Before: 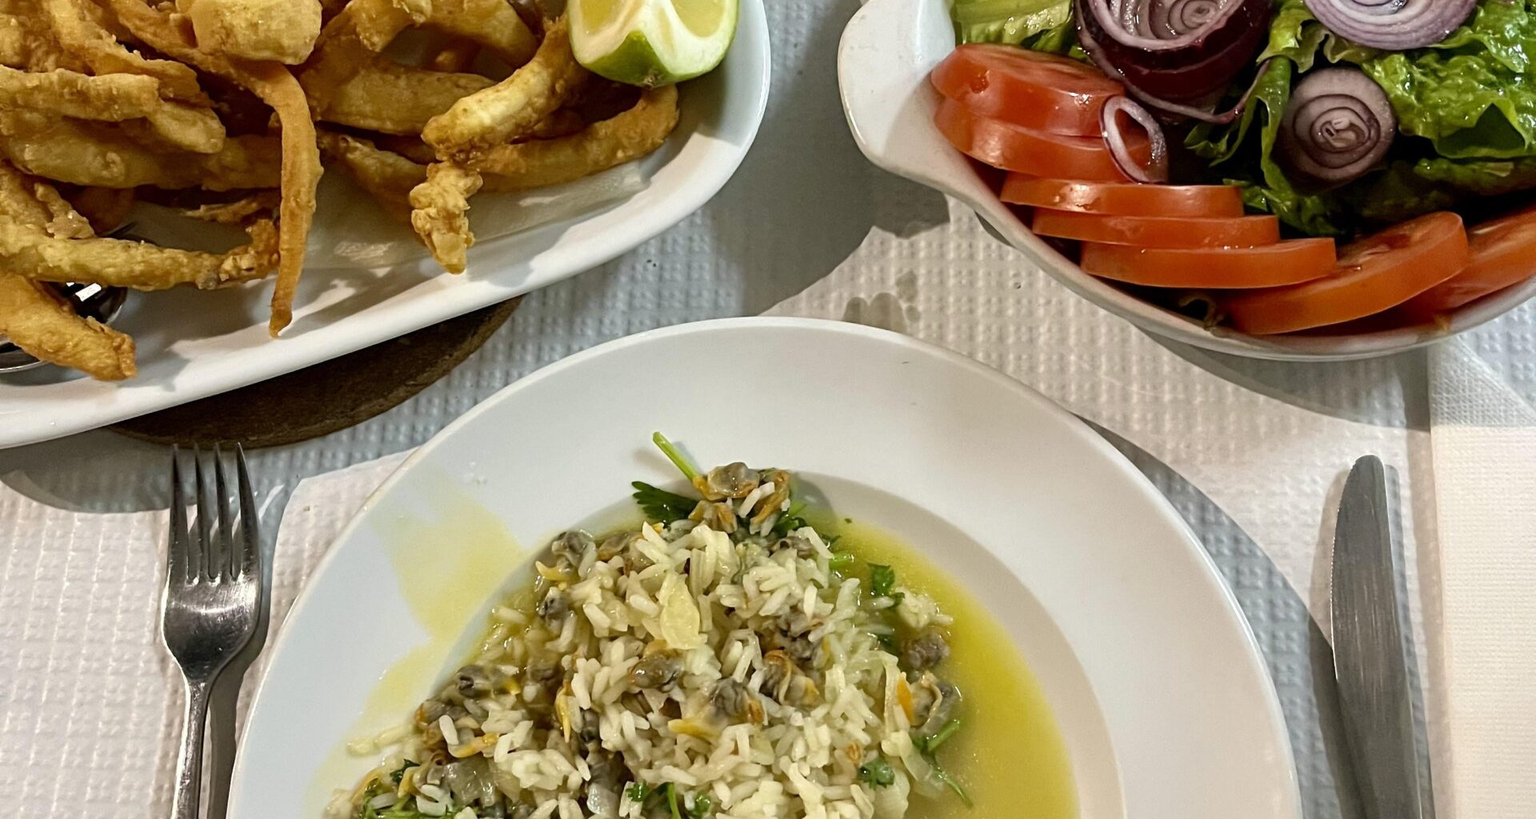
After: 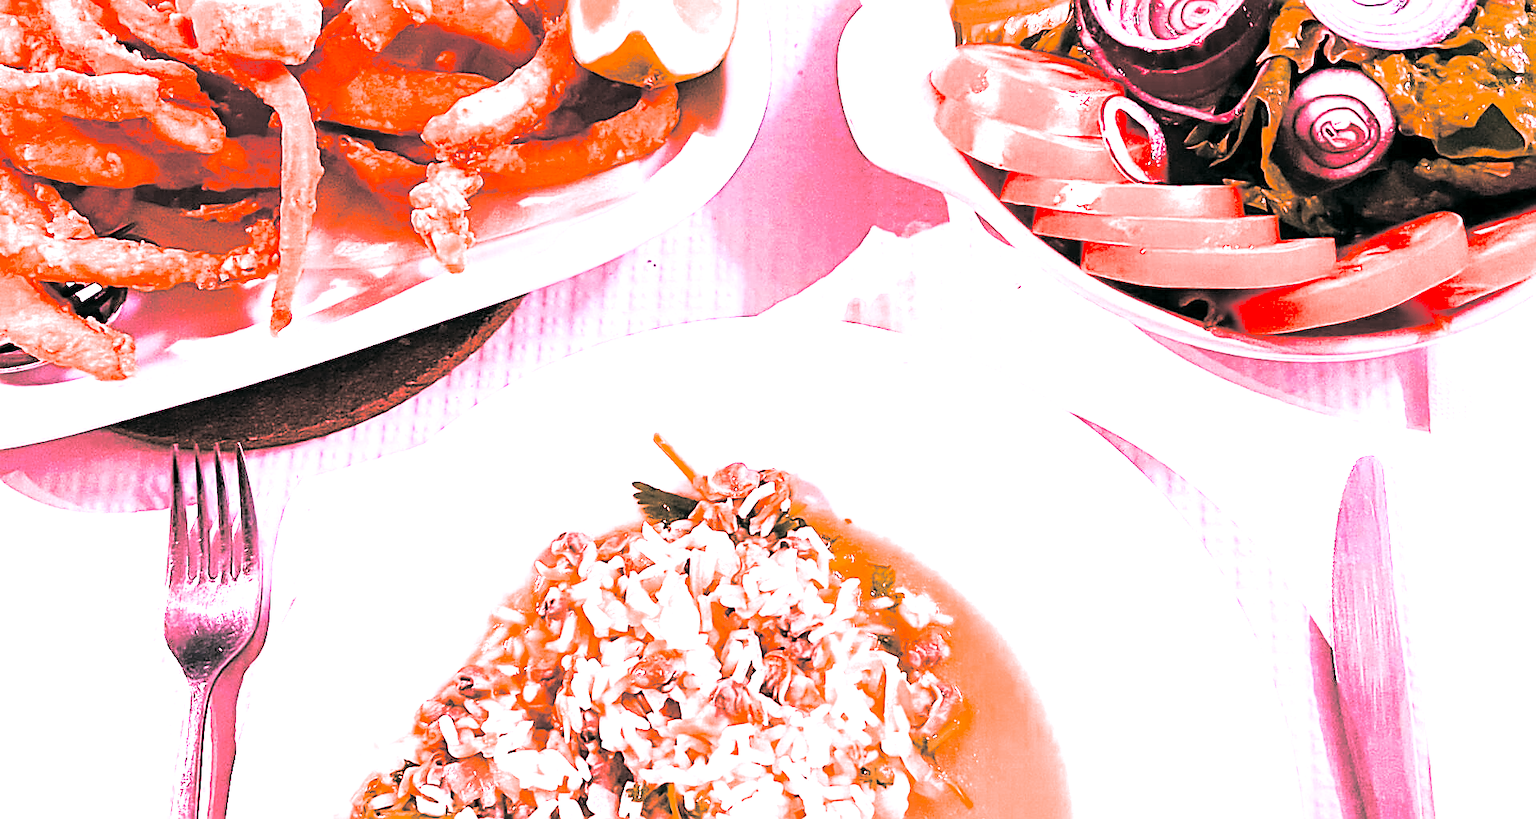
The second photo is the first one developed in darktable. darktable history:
sharpen: radius 1.4, amount 1.25, threshold 0.7
tone curve: curves: ch0 [(0, 0) (0.004, 0.001) (0.133, 0.112) (0.325, 0.362) (0.832, 0.893) (1, 1)], color space Lab, linked channels, preserve colors none
local contrast: mode bilateral grid, contrast 15, coarseness 36, detail 105%, midtone range 0.2
contrast brightness saturation: contrast 0.39, brightness 0.53
split-toning: shadows › hue 201.6°, shadows › saturation 0.16, highlights › hue 50.4°, highlights › saturation 0.2, balance -49.9
white balance: red 2.215, blue 1.705
color zones: curves: ch0 [(0, 0.48) (0.209, 0.398) (0.305, 0.332) (0.429, 0.493) (0.571, 0.5) (0.714, 0.5) (0.857, 0.5) (1, 0.48)]; ch1 [(0, 0.633) (0.143, 0.586) (0.286, 0.489) (0.429, 0.448) (0.571, 0.31) (0.714, 0.335) (0.857, 0.492) (1, 0.633)]; ch2 [(0, 0.448) (0.143, 0.498) (0.286, 0.5) (0.429, 0.5) (0.571, 0.5) (0.714, 0.5) (0.857, 0.5) (1, 0.448)]
color correction: highlights a* -0.482, highlights b* 9.48, shadows a* -9.48, shadows b* 0.803
